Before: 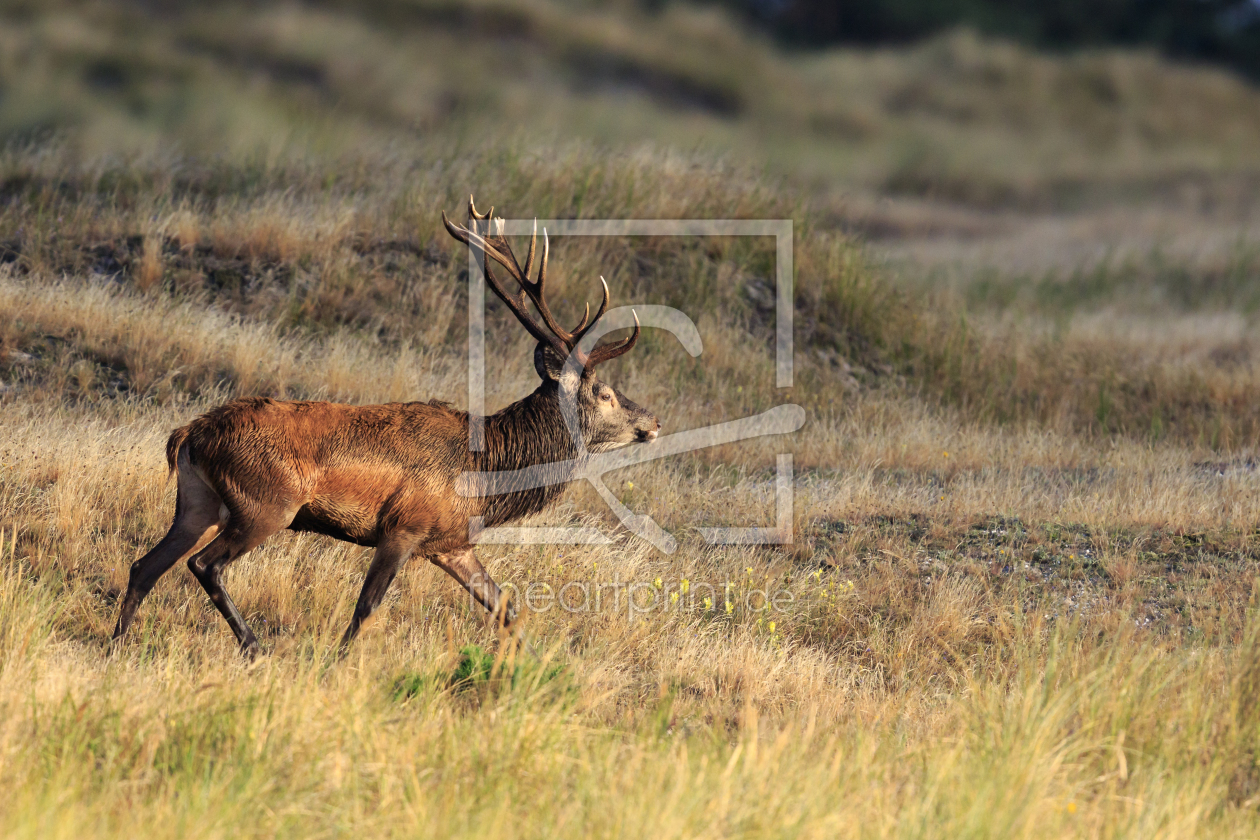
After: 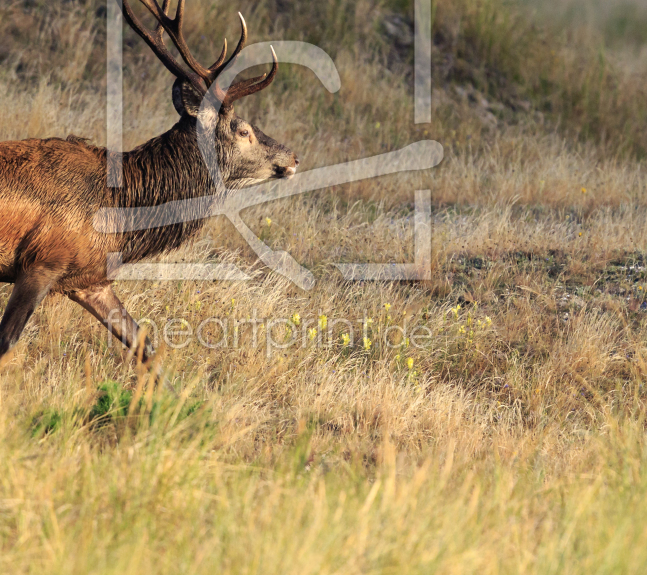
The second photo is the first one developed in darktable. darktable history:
crop and rotate: left 28.778%, top 31.485%, right 19.852%
